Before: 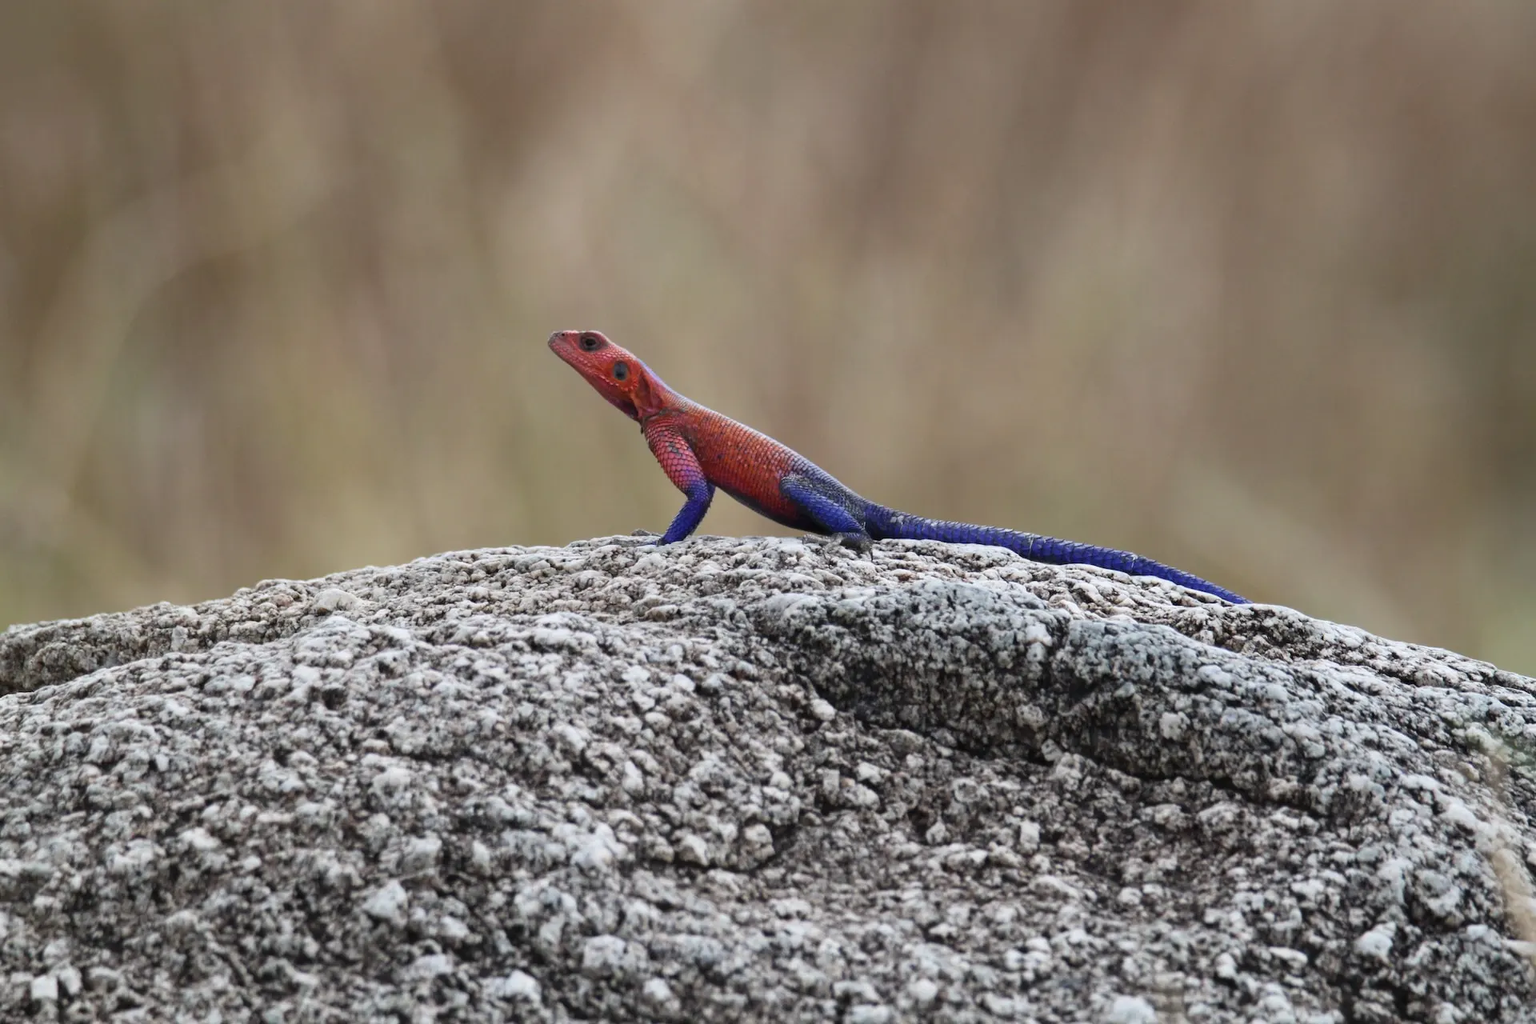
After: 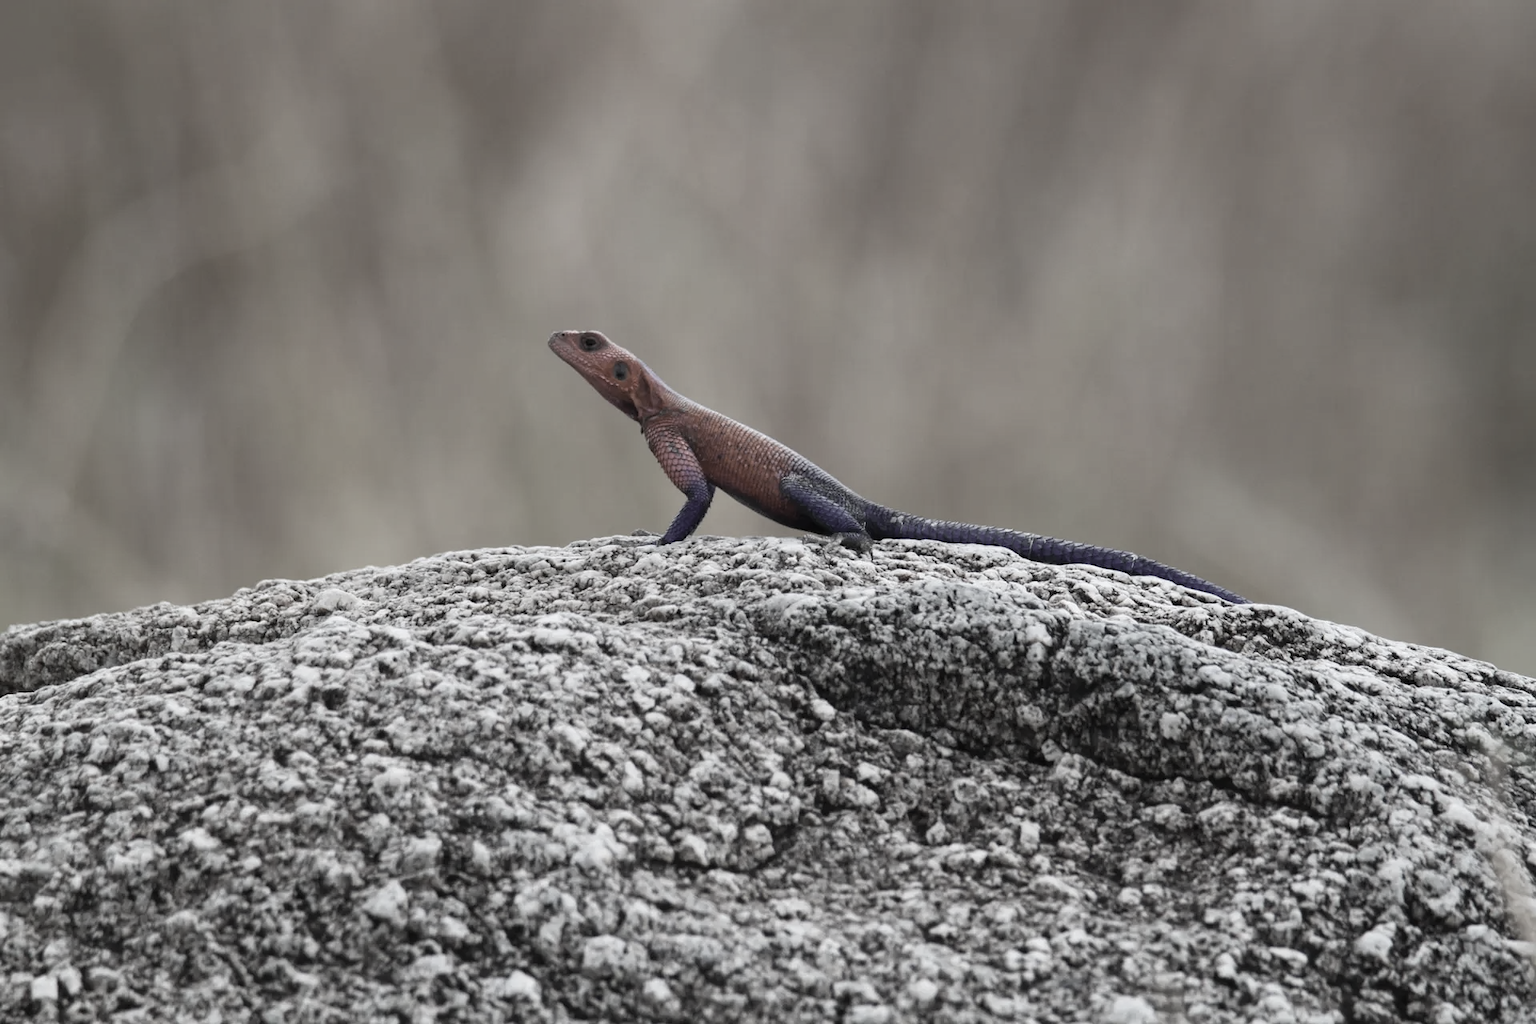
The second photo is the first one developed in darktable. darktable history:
color correction: highlights b* 0.003, saturation 0.3
